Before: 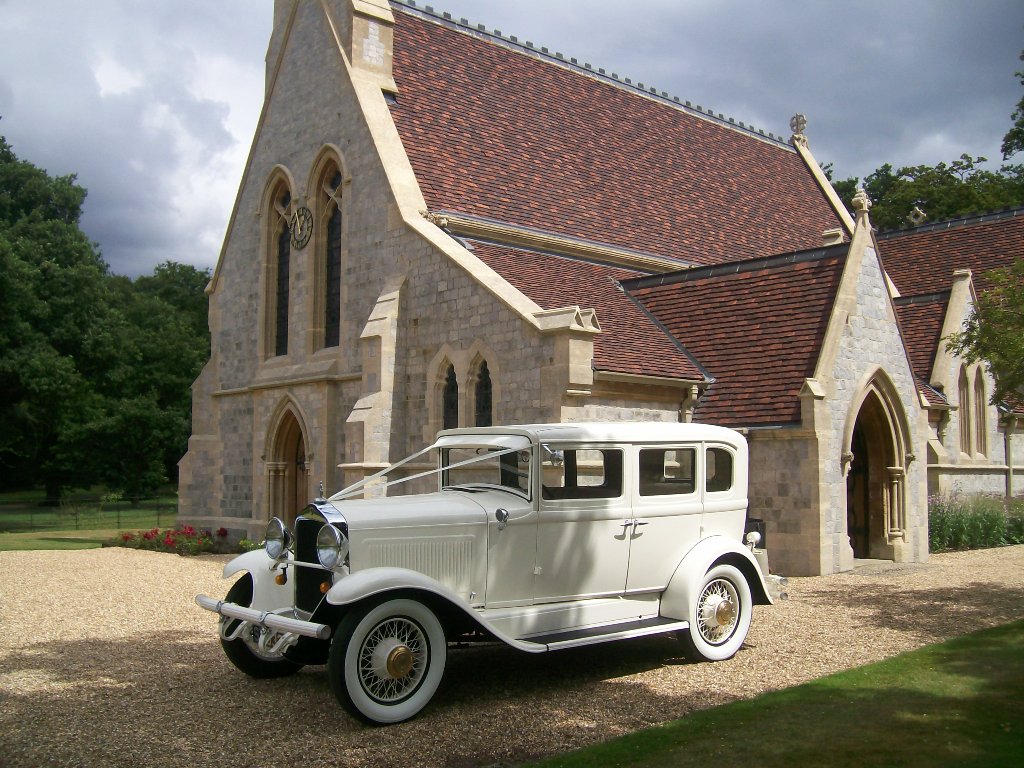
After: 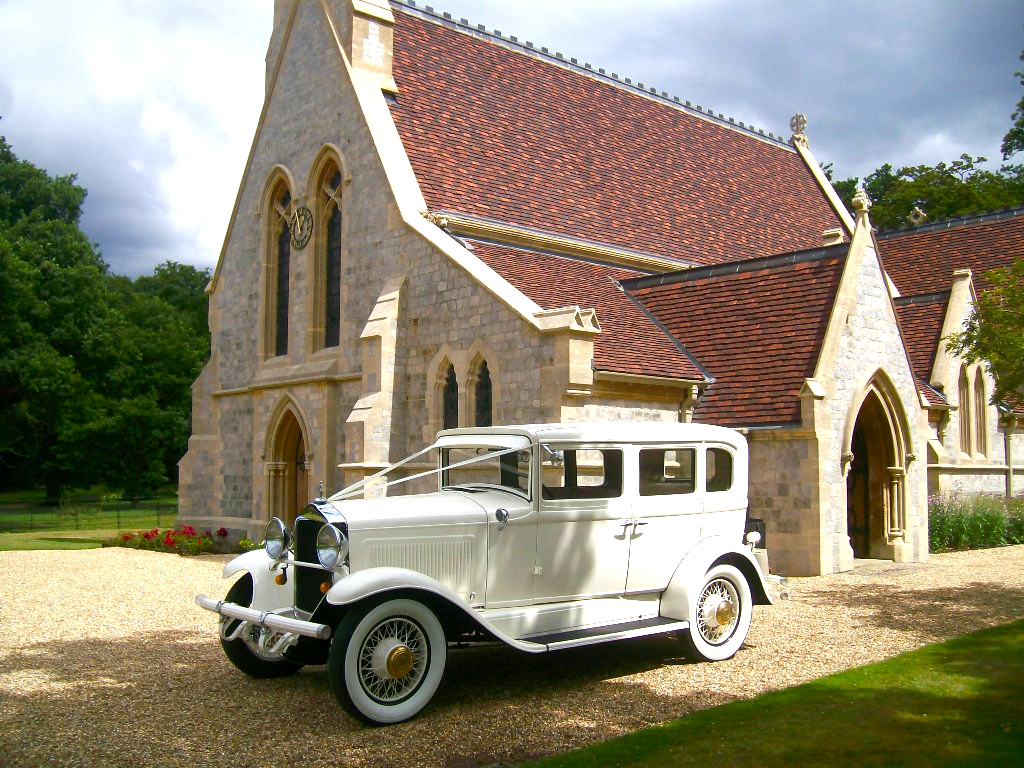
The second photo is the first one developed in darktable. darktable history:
color zones: curves: ch0 [(0, 0.5) (0.143, 0.5) (0.286, 0.5) (0.429, 0.5) (0.571, 0.5) (0.714, 0.476) (0.857, 0.5) (1, 0.5)]; ch2 [(0, 0.5) (0.143, 0.5) (0.286, 0.5) (0.429, 0.5) (0.571, 0.5) (0.714, 0.487) (0.857, 0.5) (1, 0.5)]
color balance rgb: perceptual saturation grading › global saturation 20%, perceptual saturation grading › highlights -25.346%, perceptual saturation grading › shadows 50.046%, perceptual brilliance grading › global brilliance 18.464%, global vibrance 9.417%
